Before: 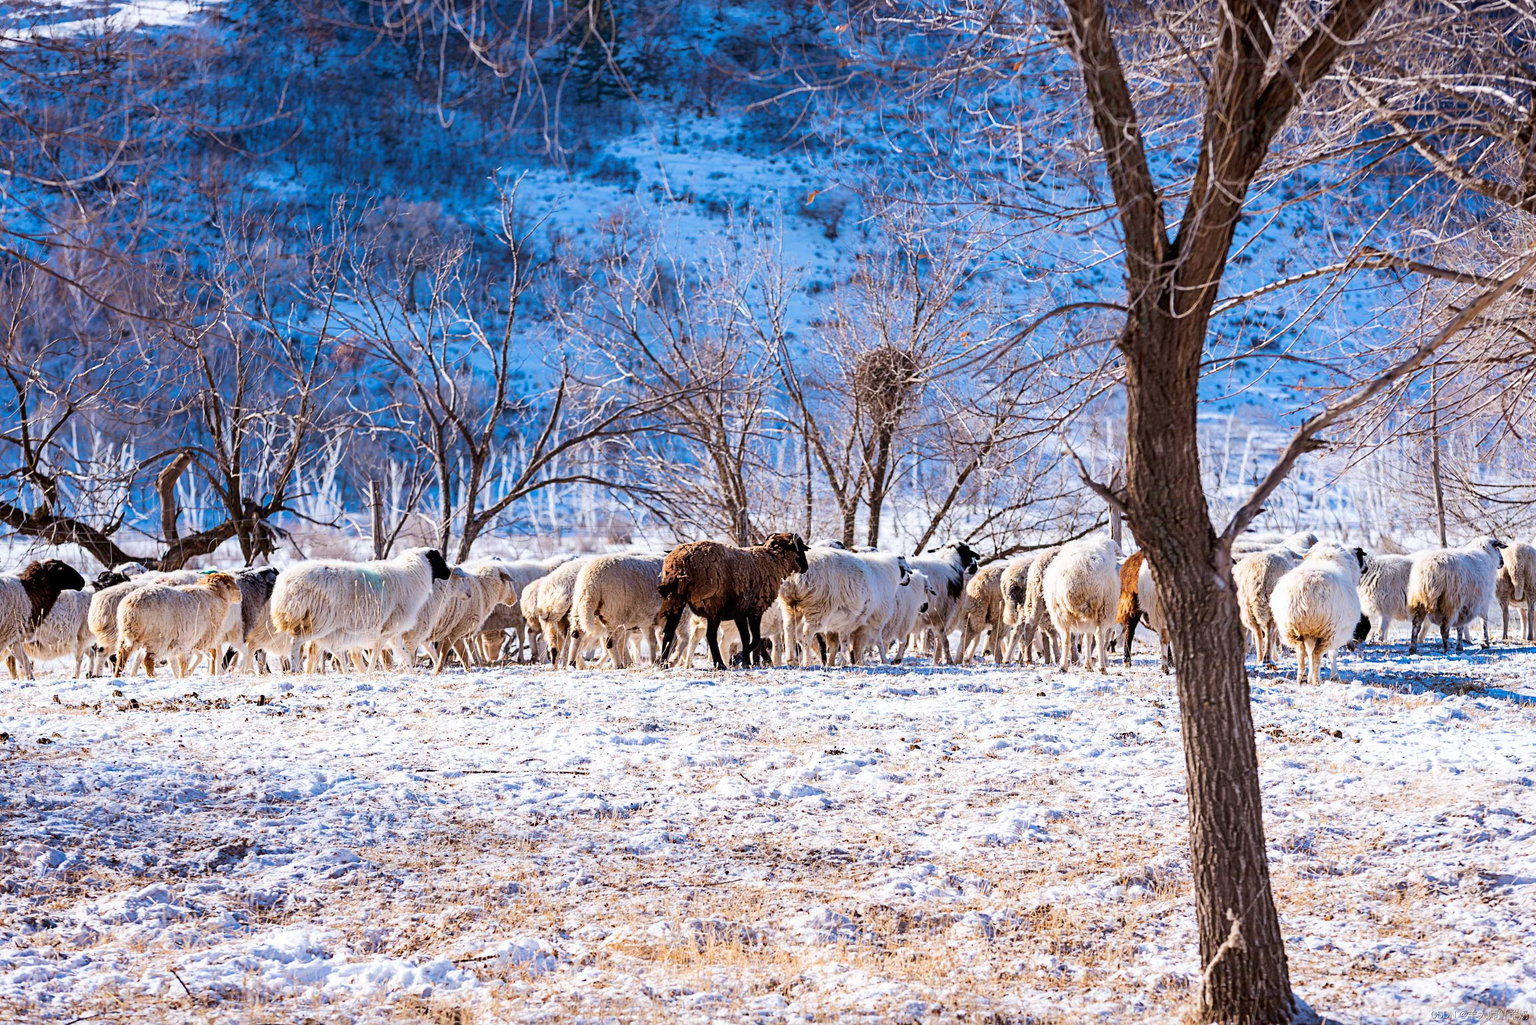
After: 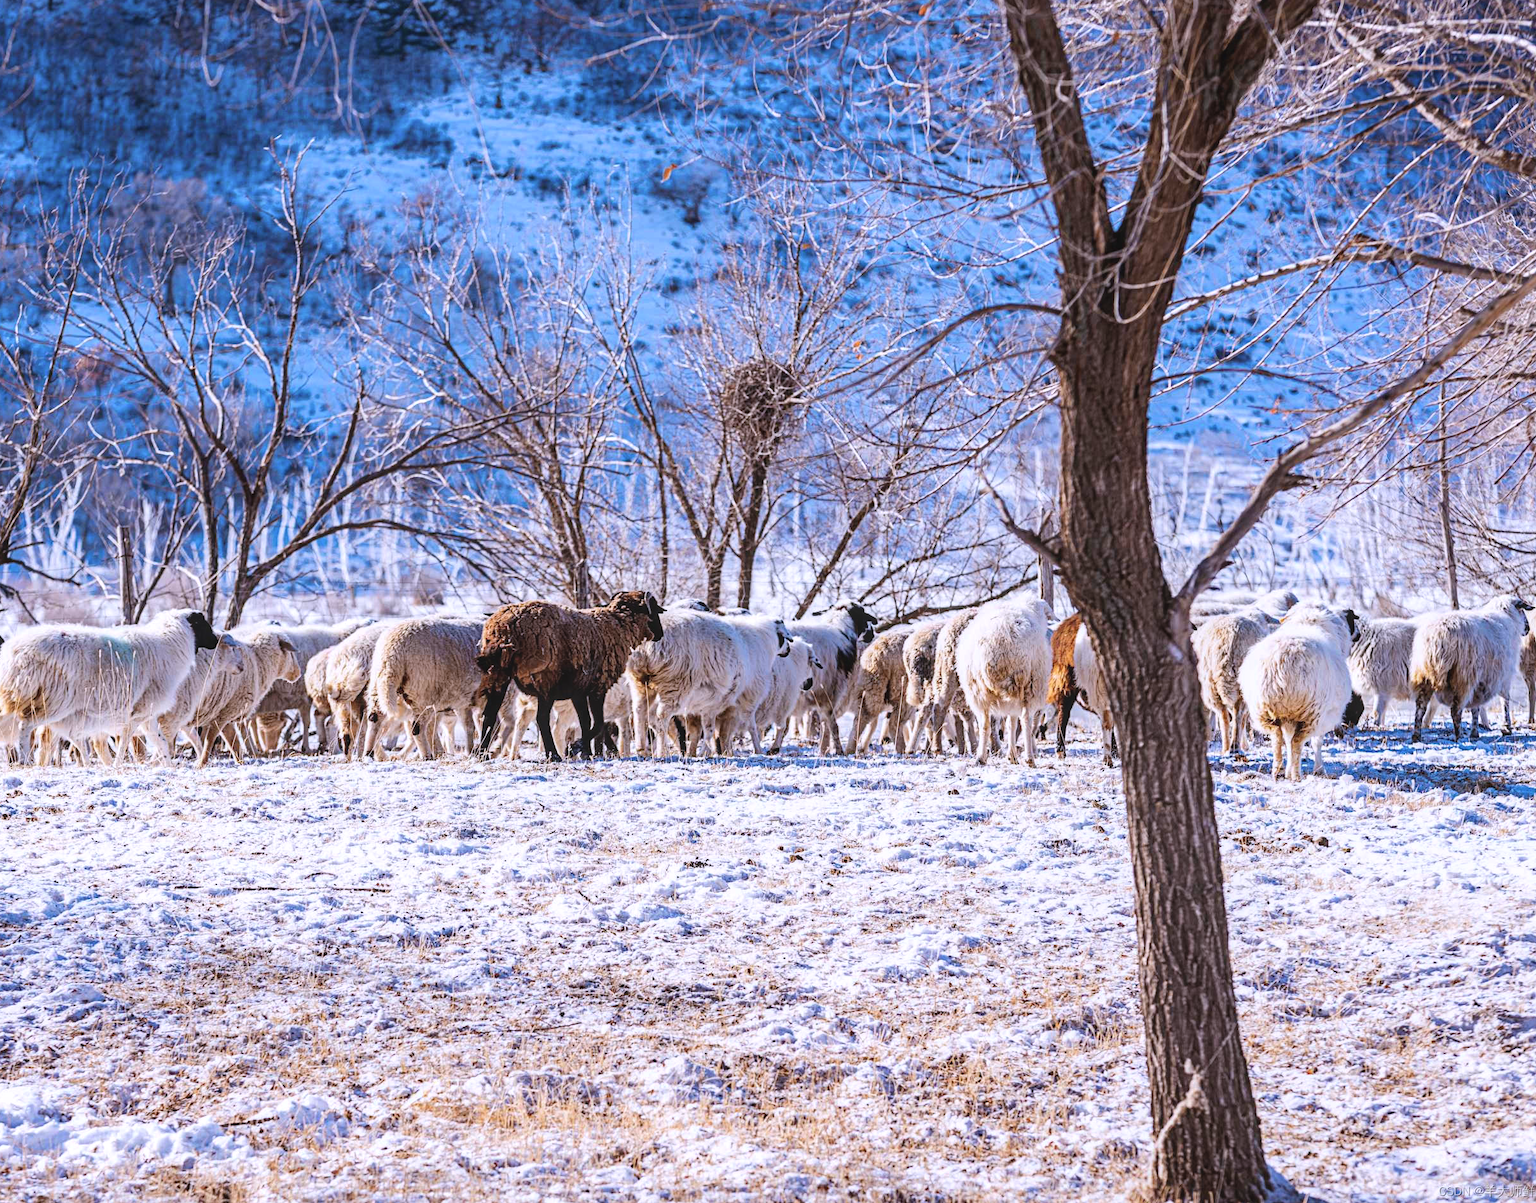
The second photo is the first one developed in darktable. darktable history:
exposure: exposure -0.157 EV, compensate highlight preservation false
crop and rotate: left 17.959%, top 5.771%, right 1.742%
white balance: red 1.004, blue 1.096
color balance: lift [1.007, 1, 1, 1], gamma [1.097, 1, 1, 1]
local contrast: detail 130%
